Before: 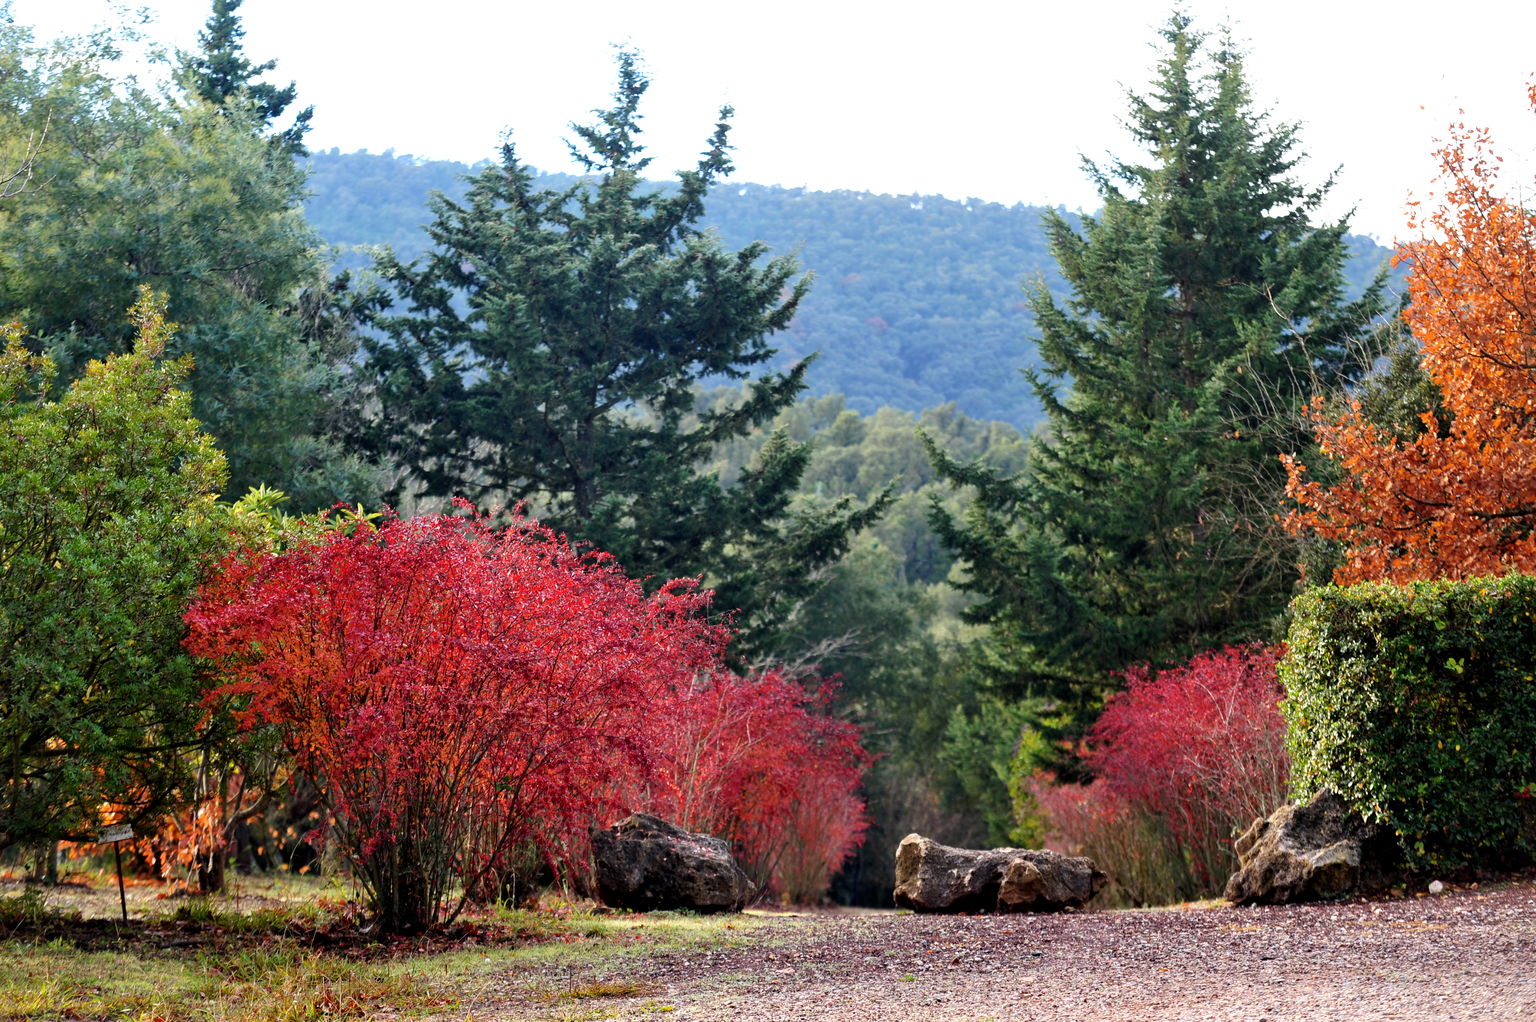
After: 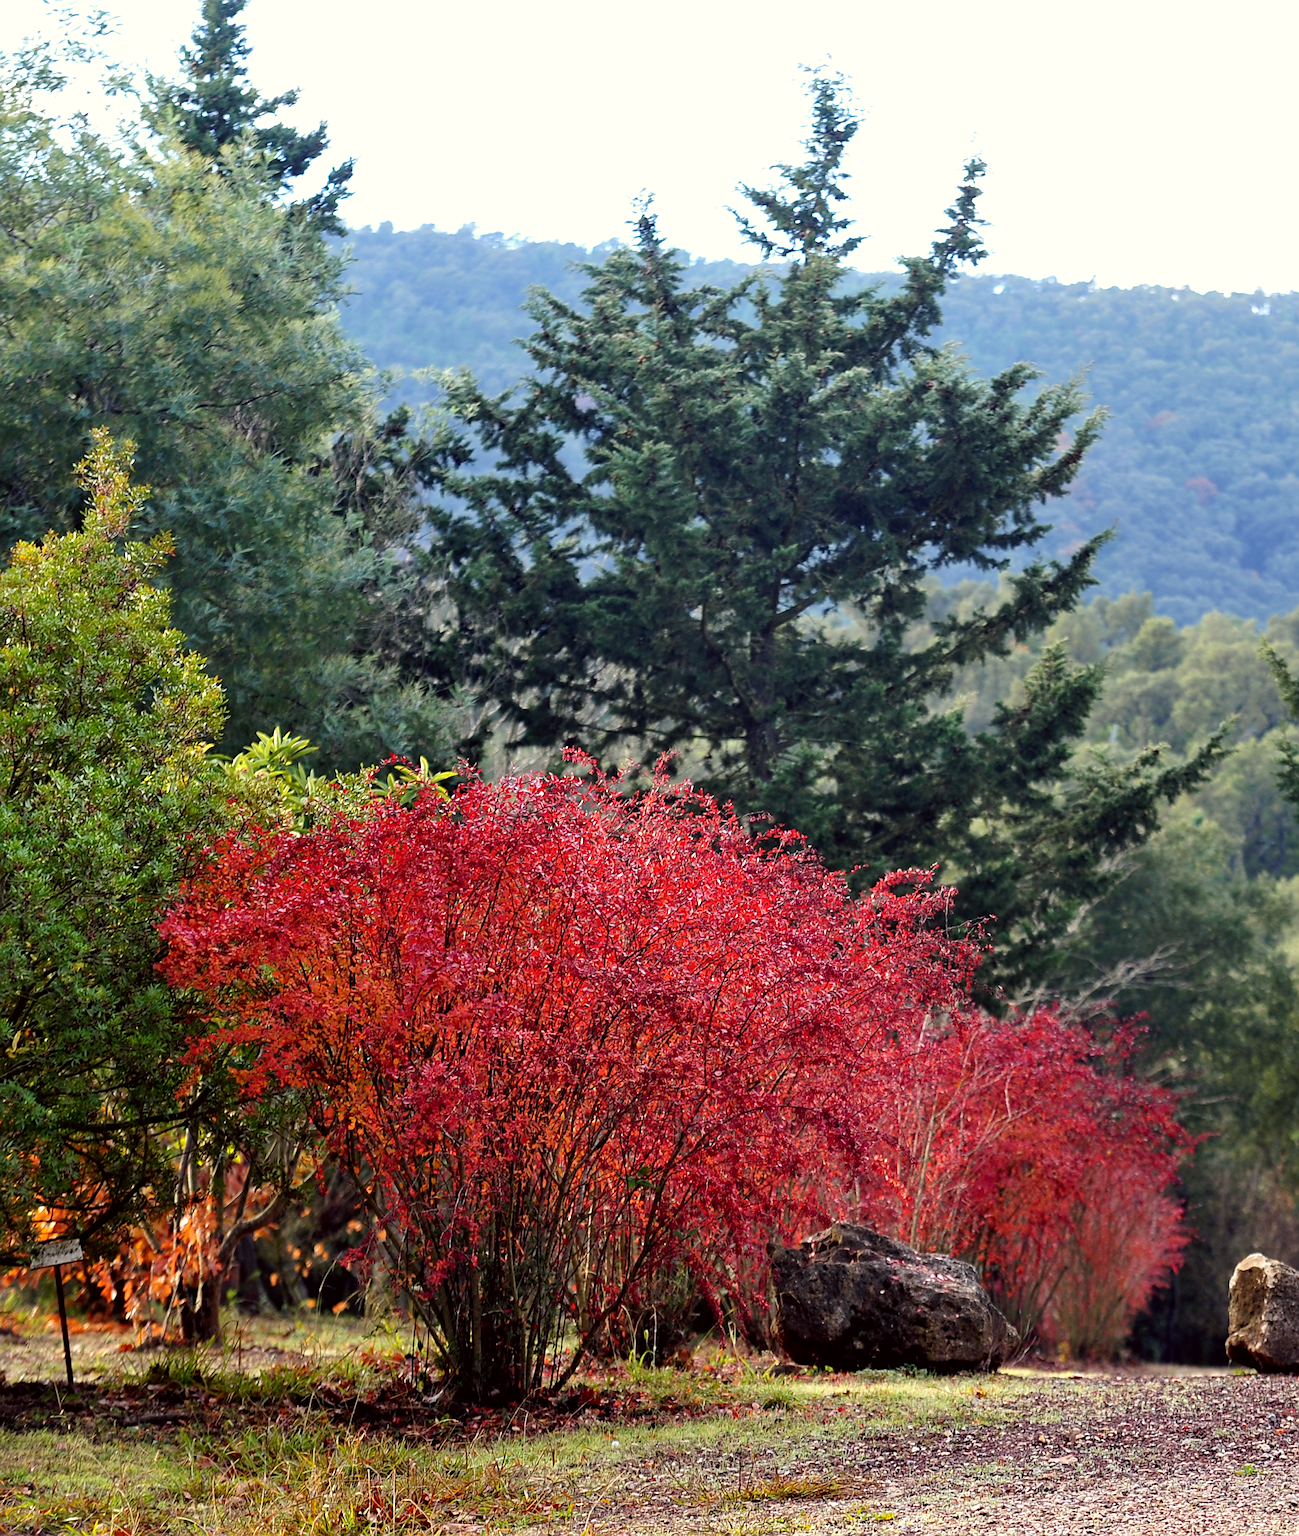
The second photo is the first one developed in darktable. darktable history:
crop: left 5.114%, right 38.589%
color correction: highlights a* -0.95, highlights b* 4.5, shadows a* 3.55
sharpen: on, module defaults
